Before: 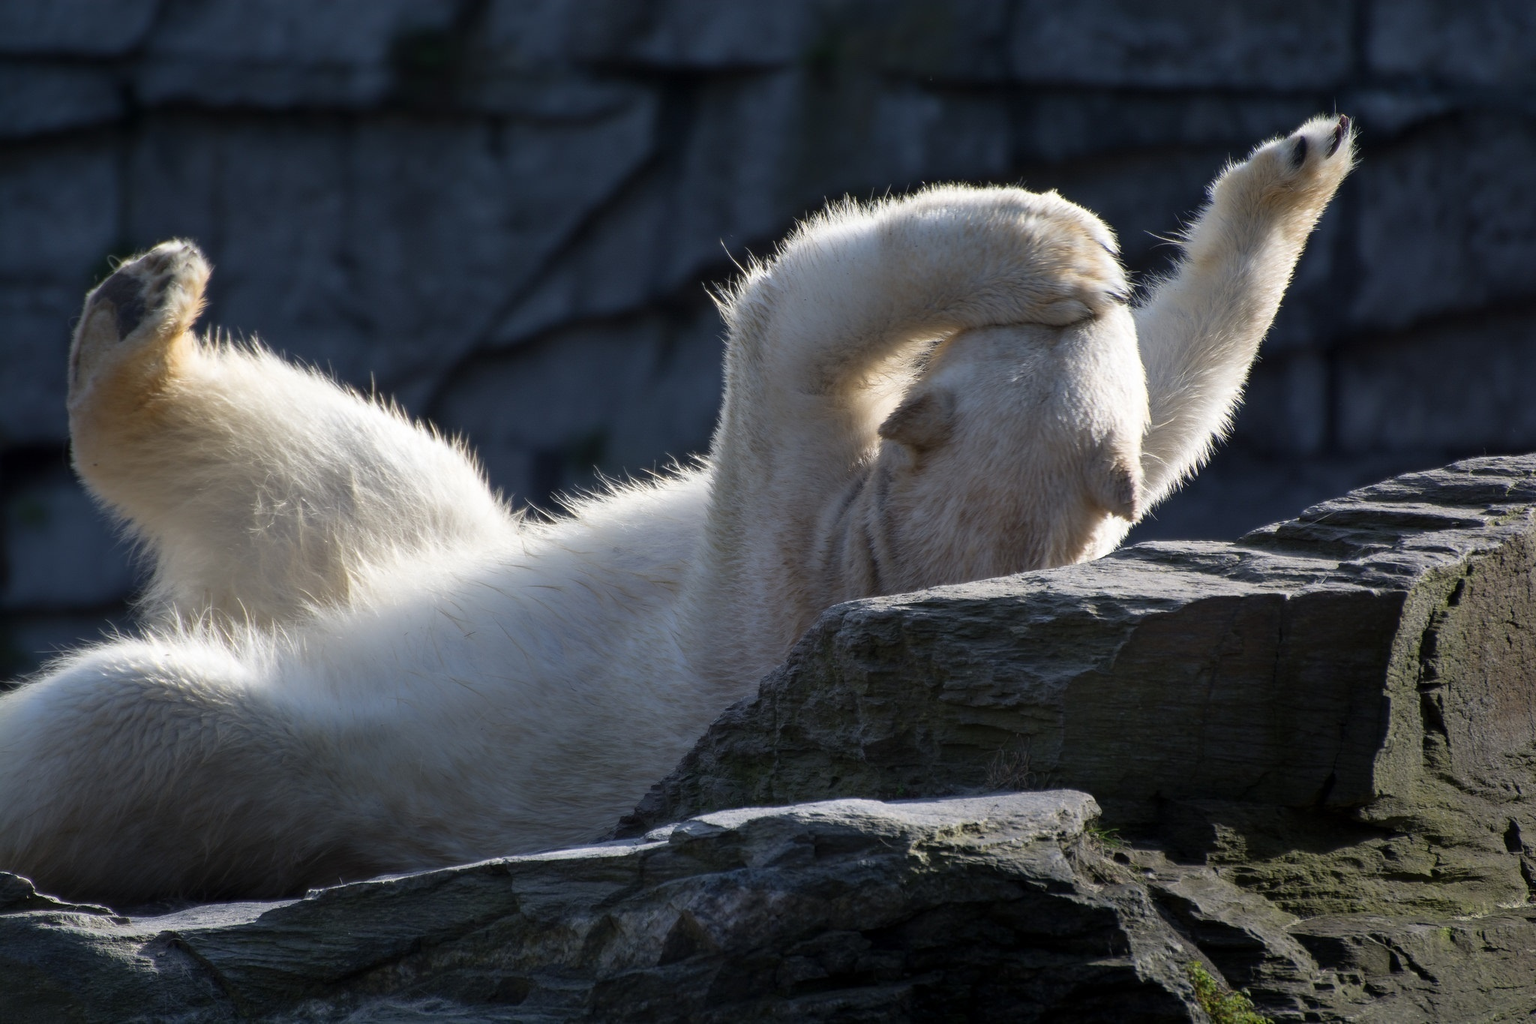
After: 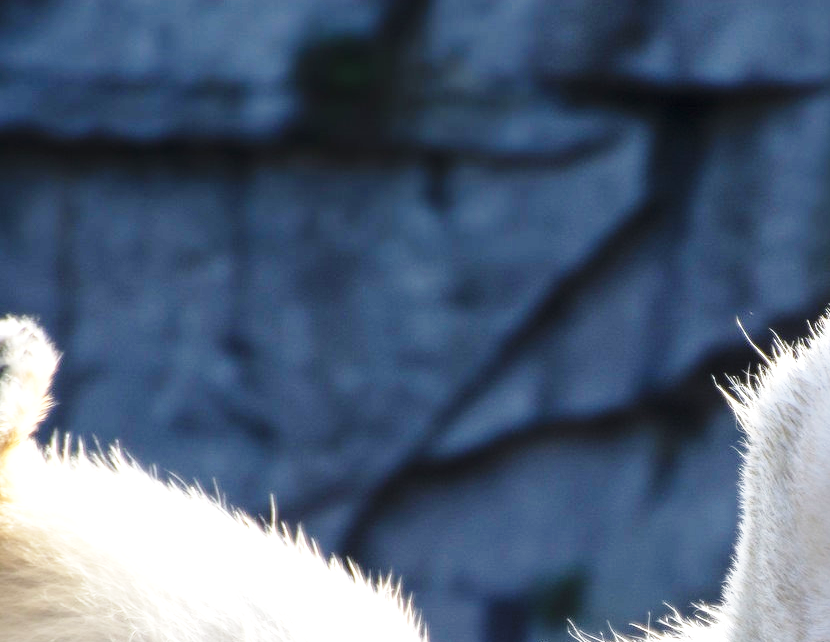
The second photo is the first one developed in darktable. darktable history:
exposure: exposure 1.145 EV, compensate highlight preservation false
base curve: curves: ch0 [(0, 0) (0.028, 0.03) (0.121, 0.232) (0.46, 0.748) (0.859, 0.968) (1, 1)], preserve colors none
crop and rotate: left 10.973%, top 0.108%, right 48.455%, bottom 52.822%
